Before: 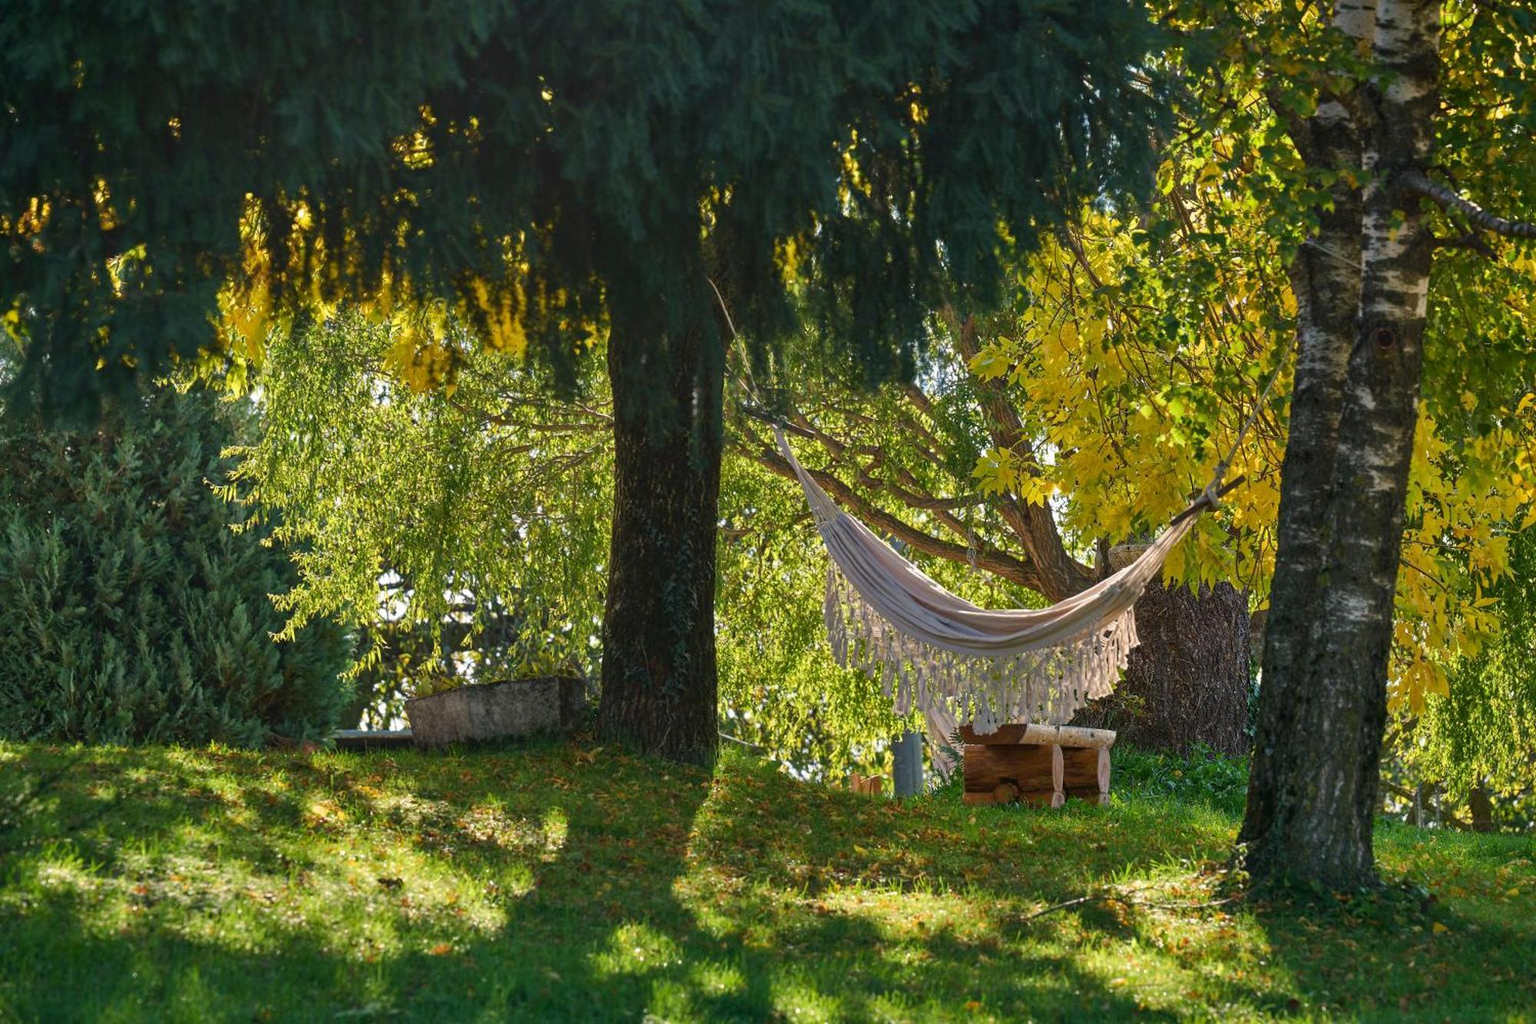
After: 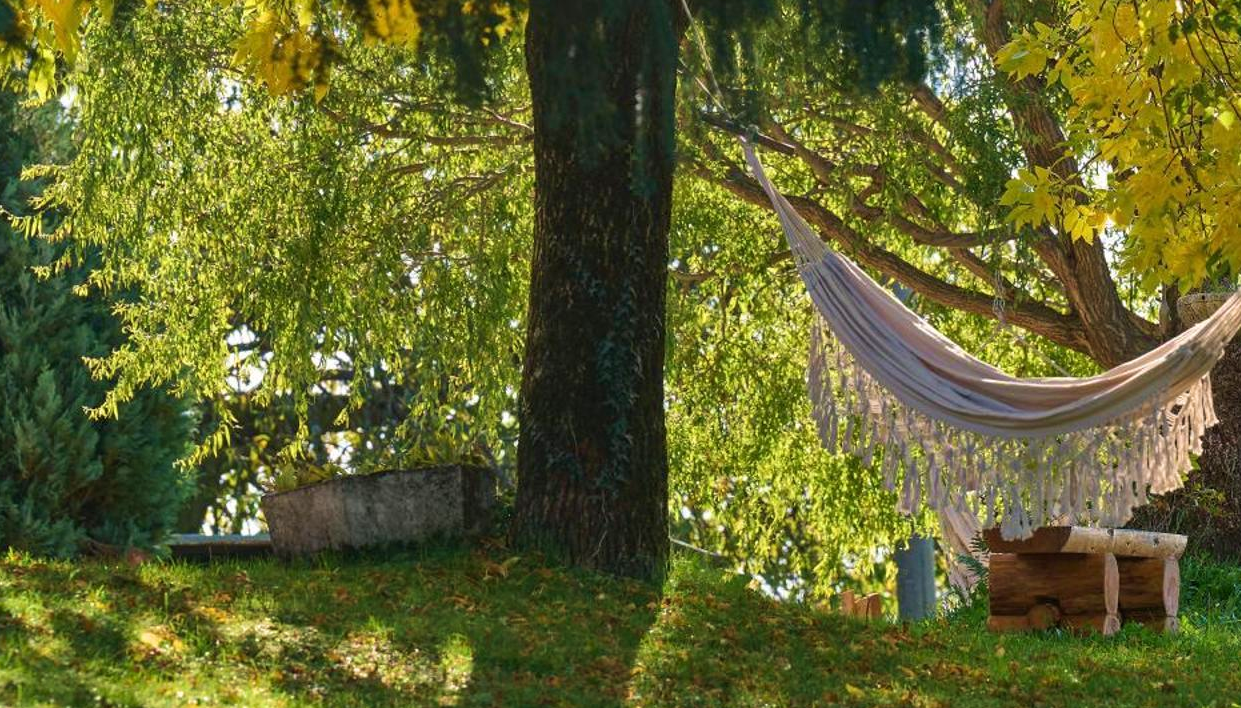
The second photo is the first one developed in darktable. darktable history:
velvia: on, module defaults
crop: left 13.312%, top 31.28%, right 24.627%, bottom 15.582%
